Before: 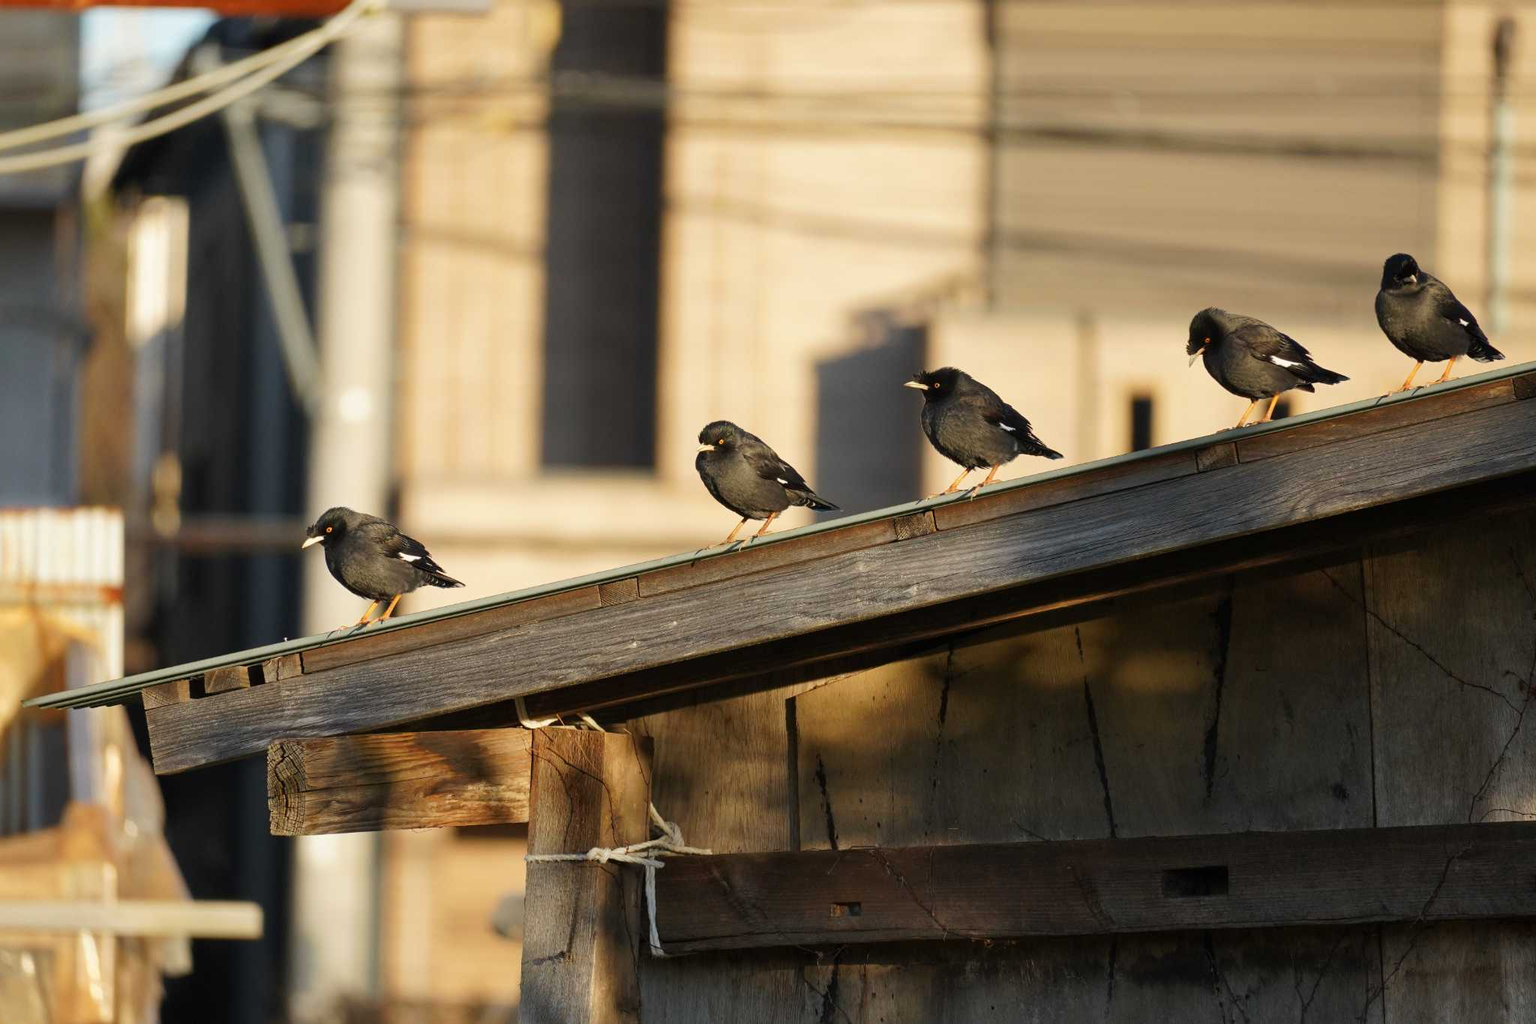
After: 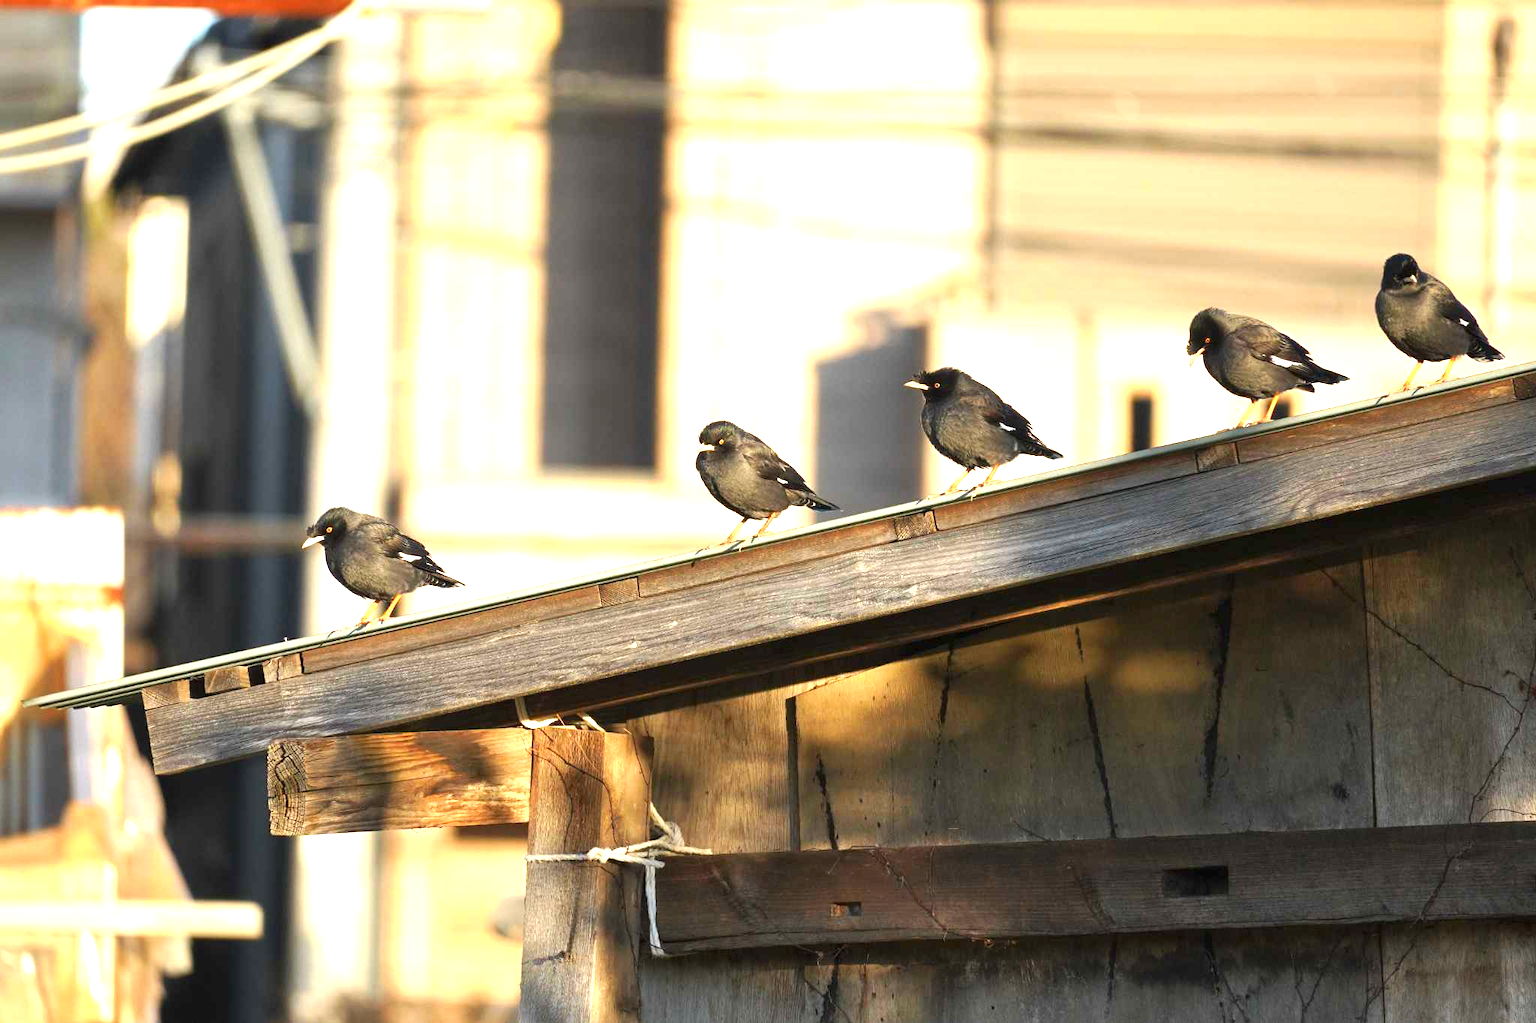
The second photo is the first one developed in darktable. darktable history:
exposure: black level correction 0, exposure 1.405 EV, compensate highlight preservation false
